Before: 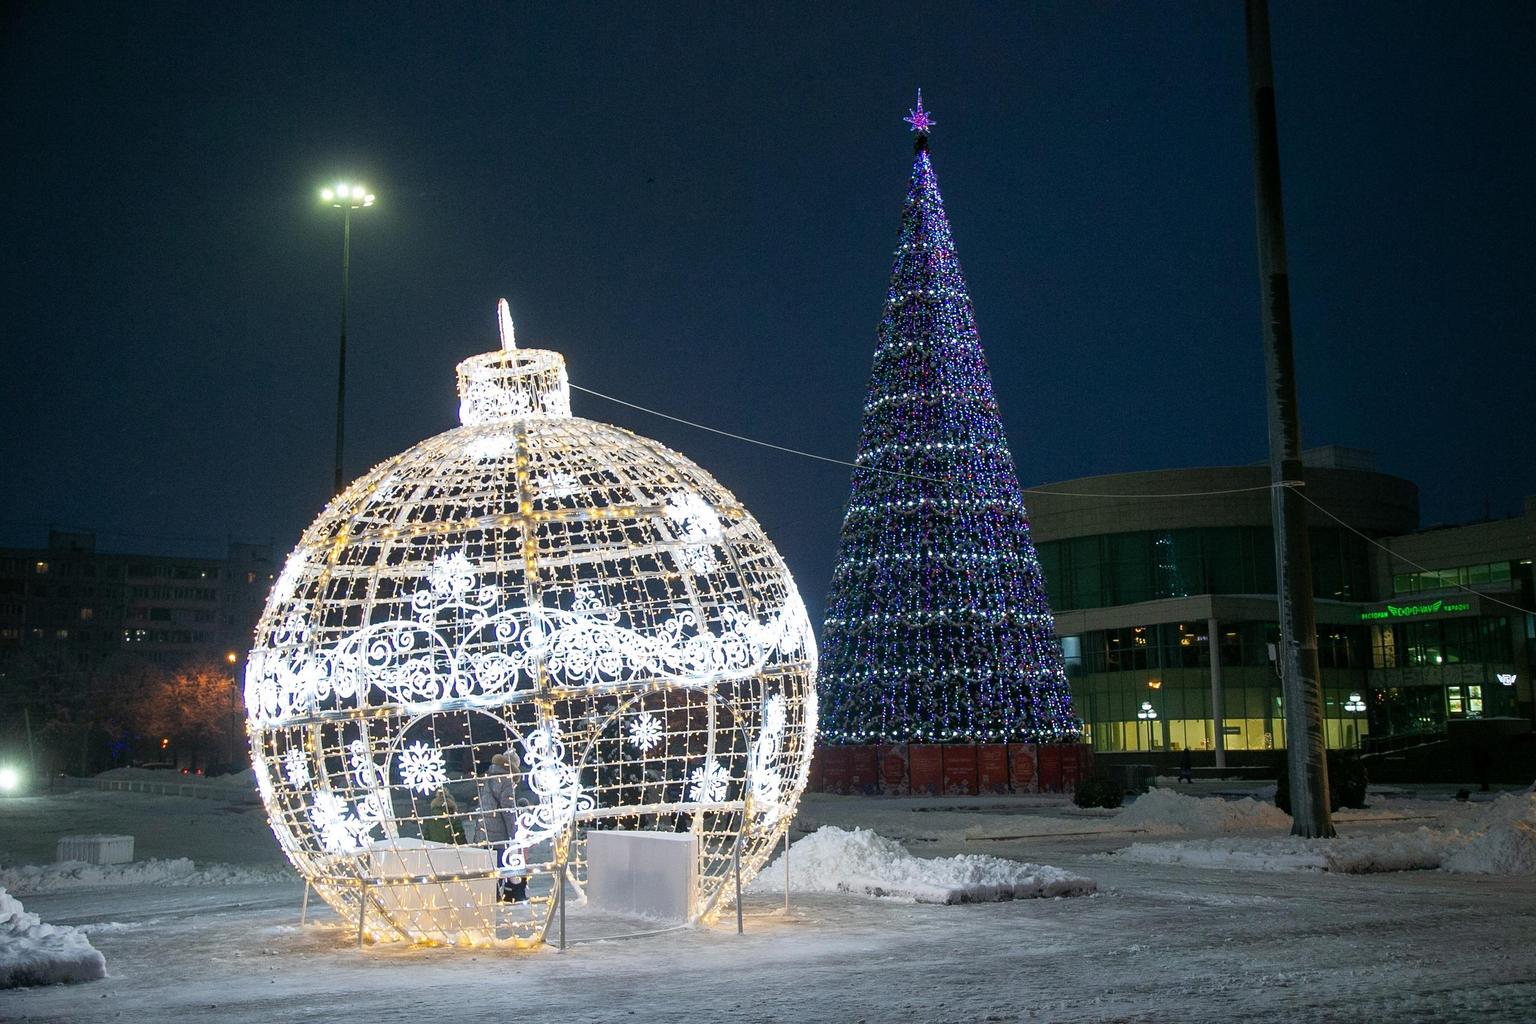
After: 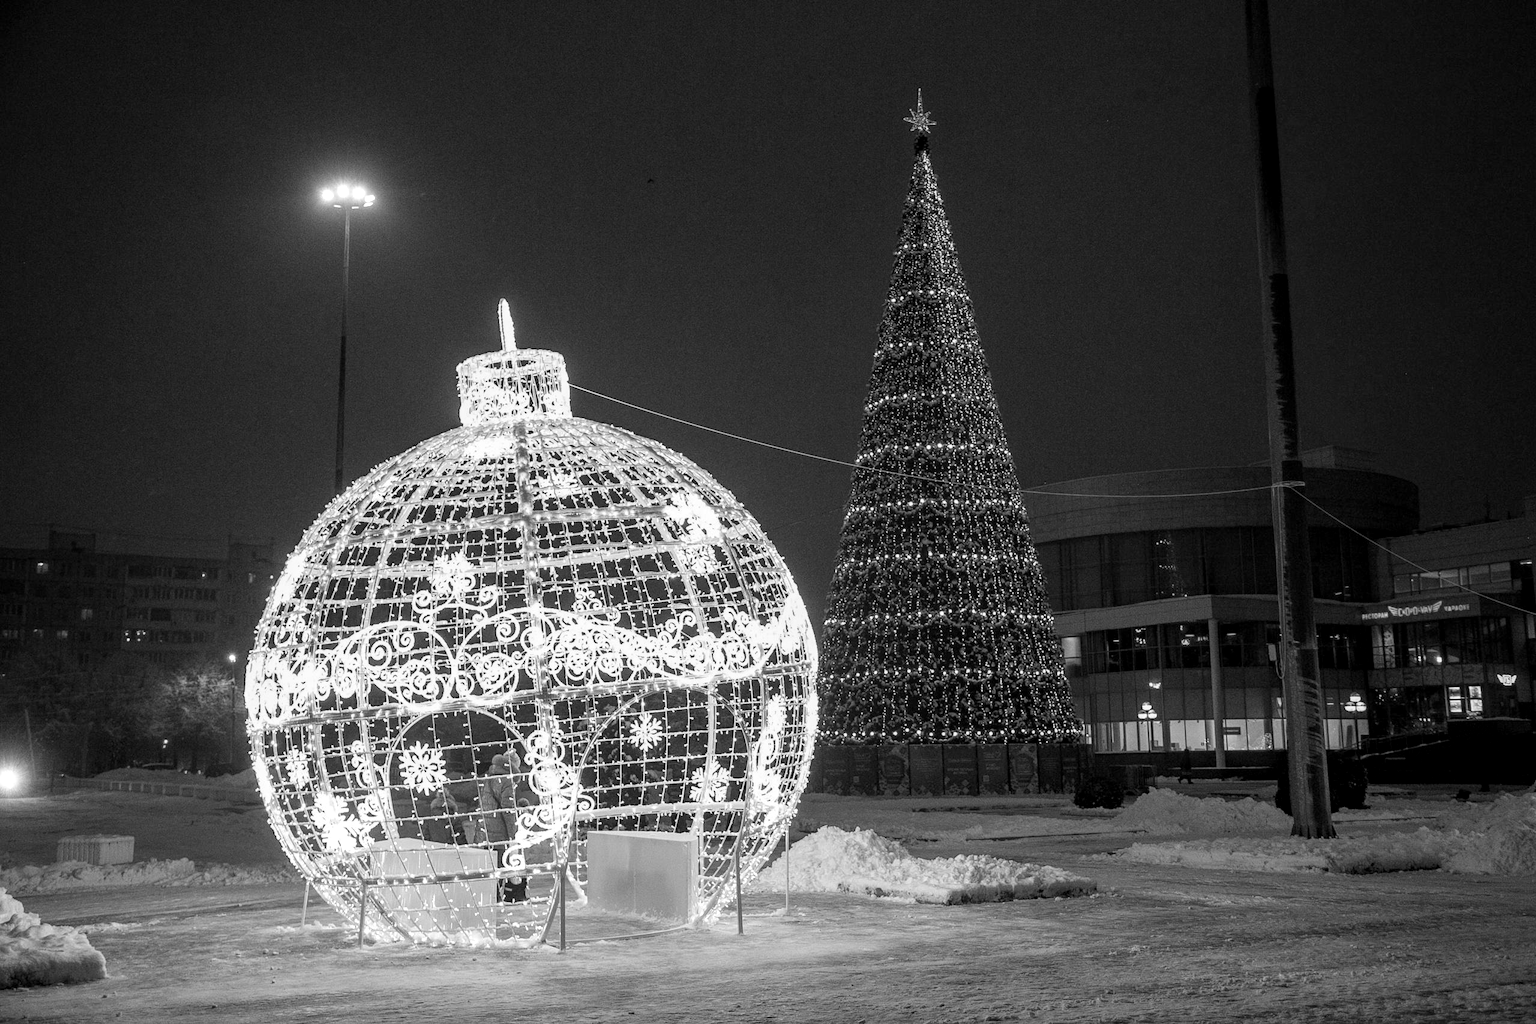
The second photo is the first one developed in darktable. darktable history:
exposure: compensate highlight preservation false
monochrome: on, module defaults
local contrast: on, module defaults
